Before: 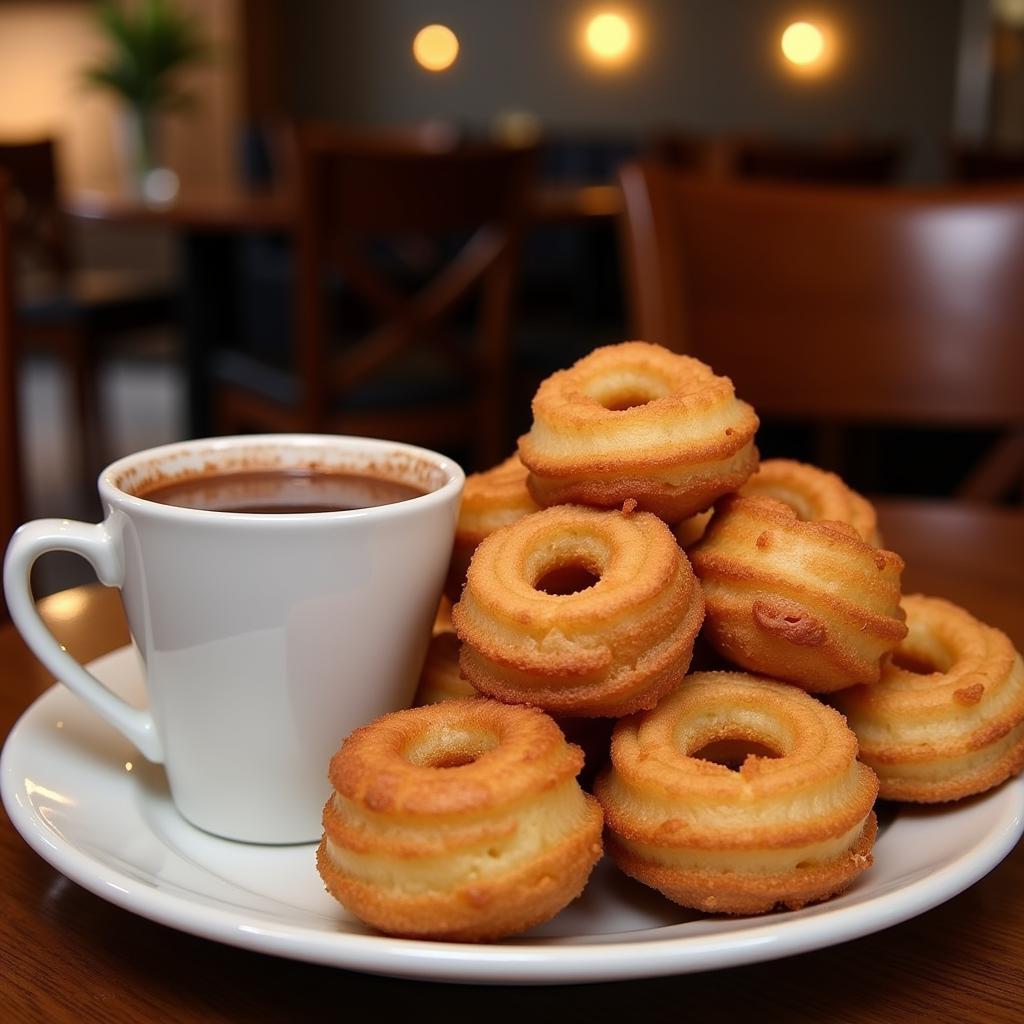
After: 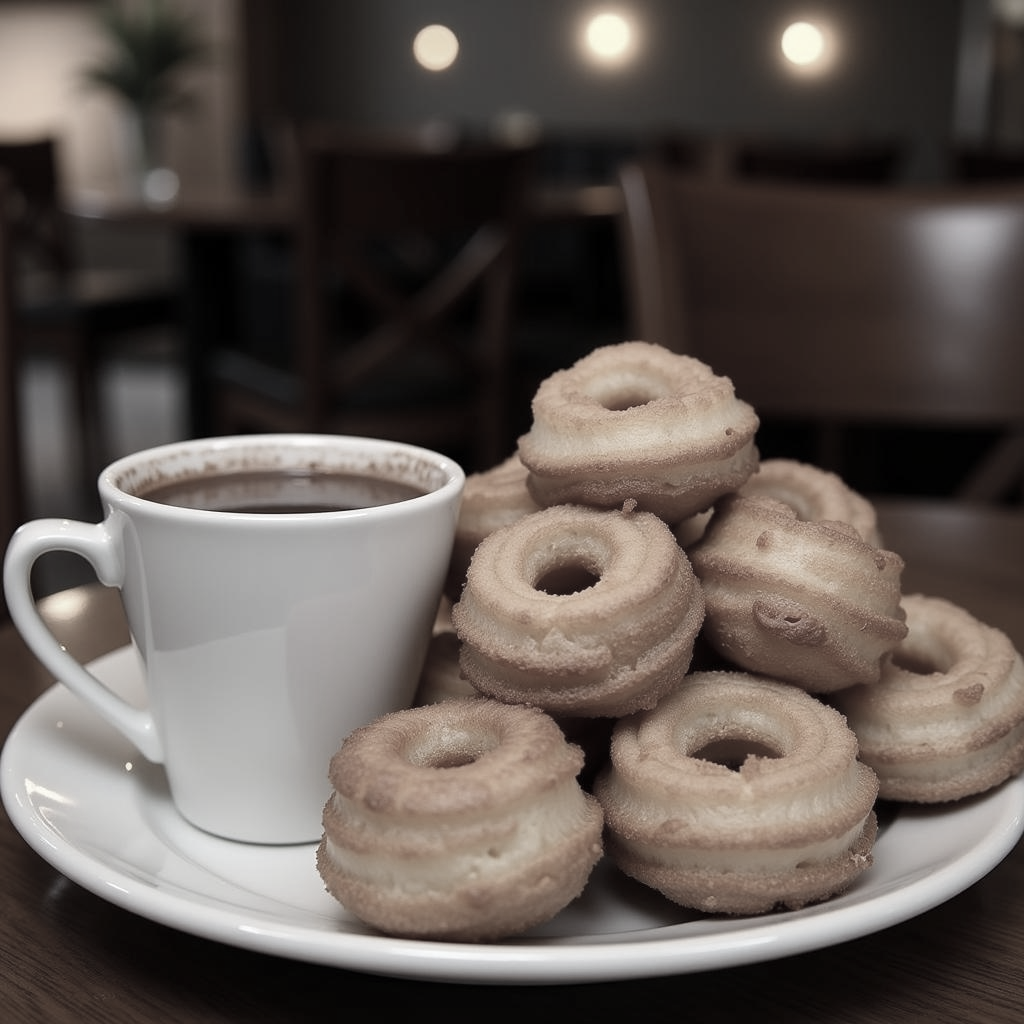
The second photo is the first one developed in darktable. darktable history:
color correction: highlights b* -0.003, saturation 0.212
contrast brightness saturation: contrast 0.036, saturation 0.074
